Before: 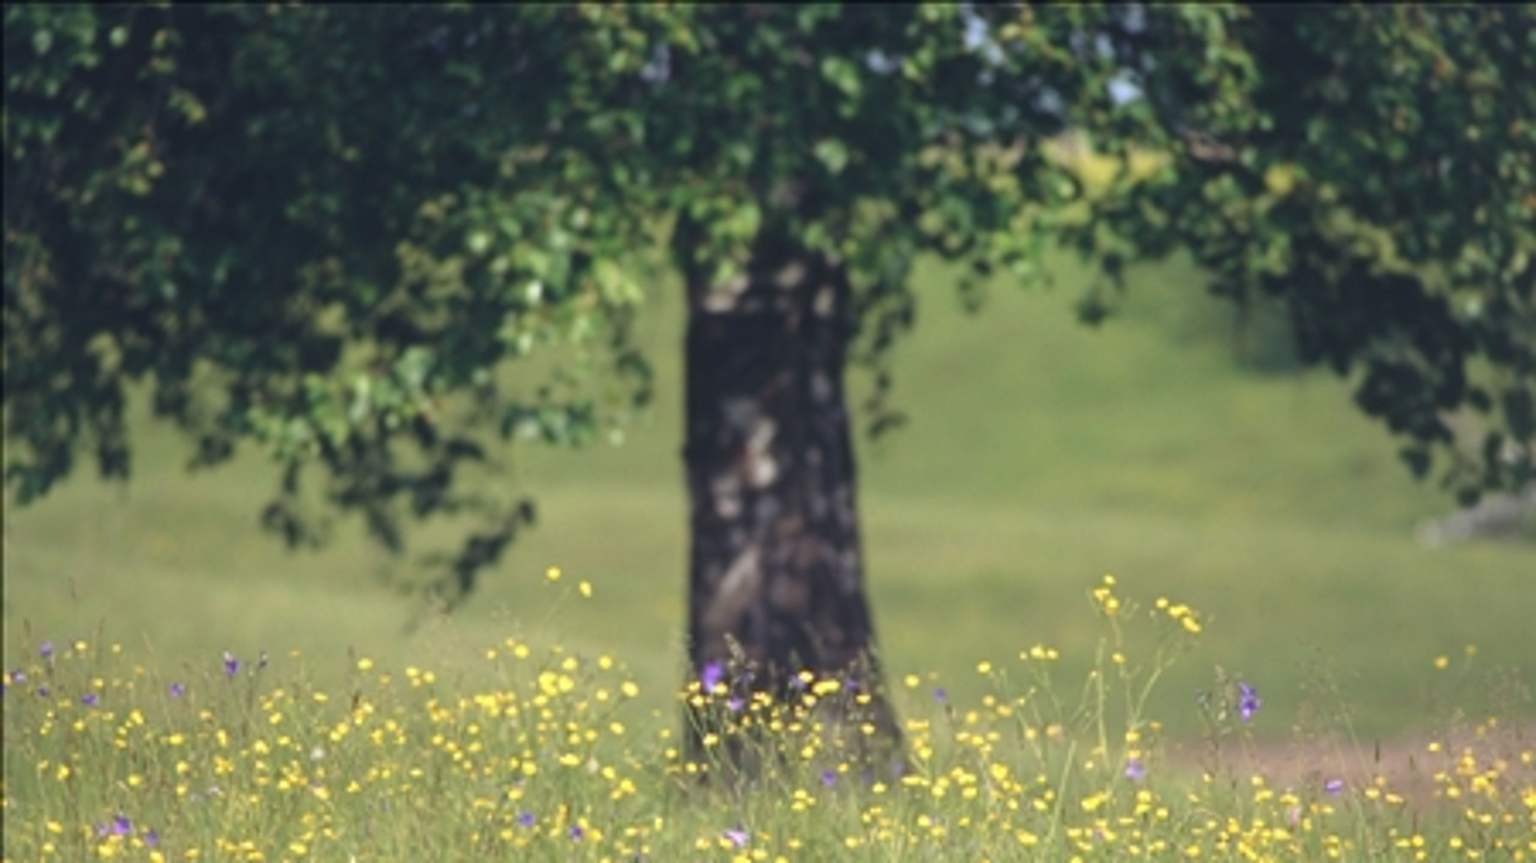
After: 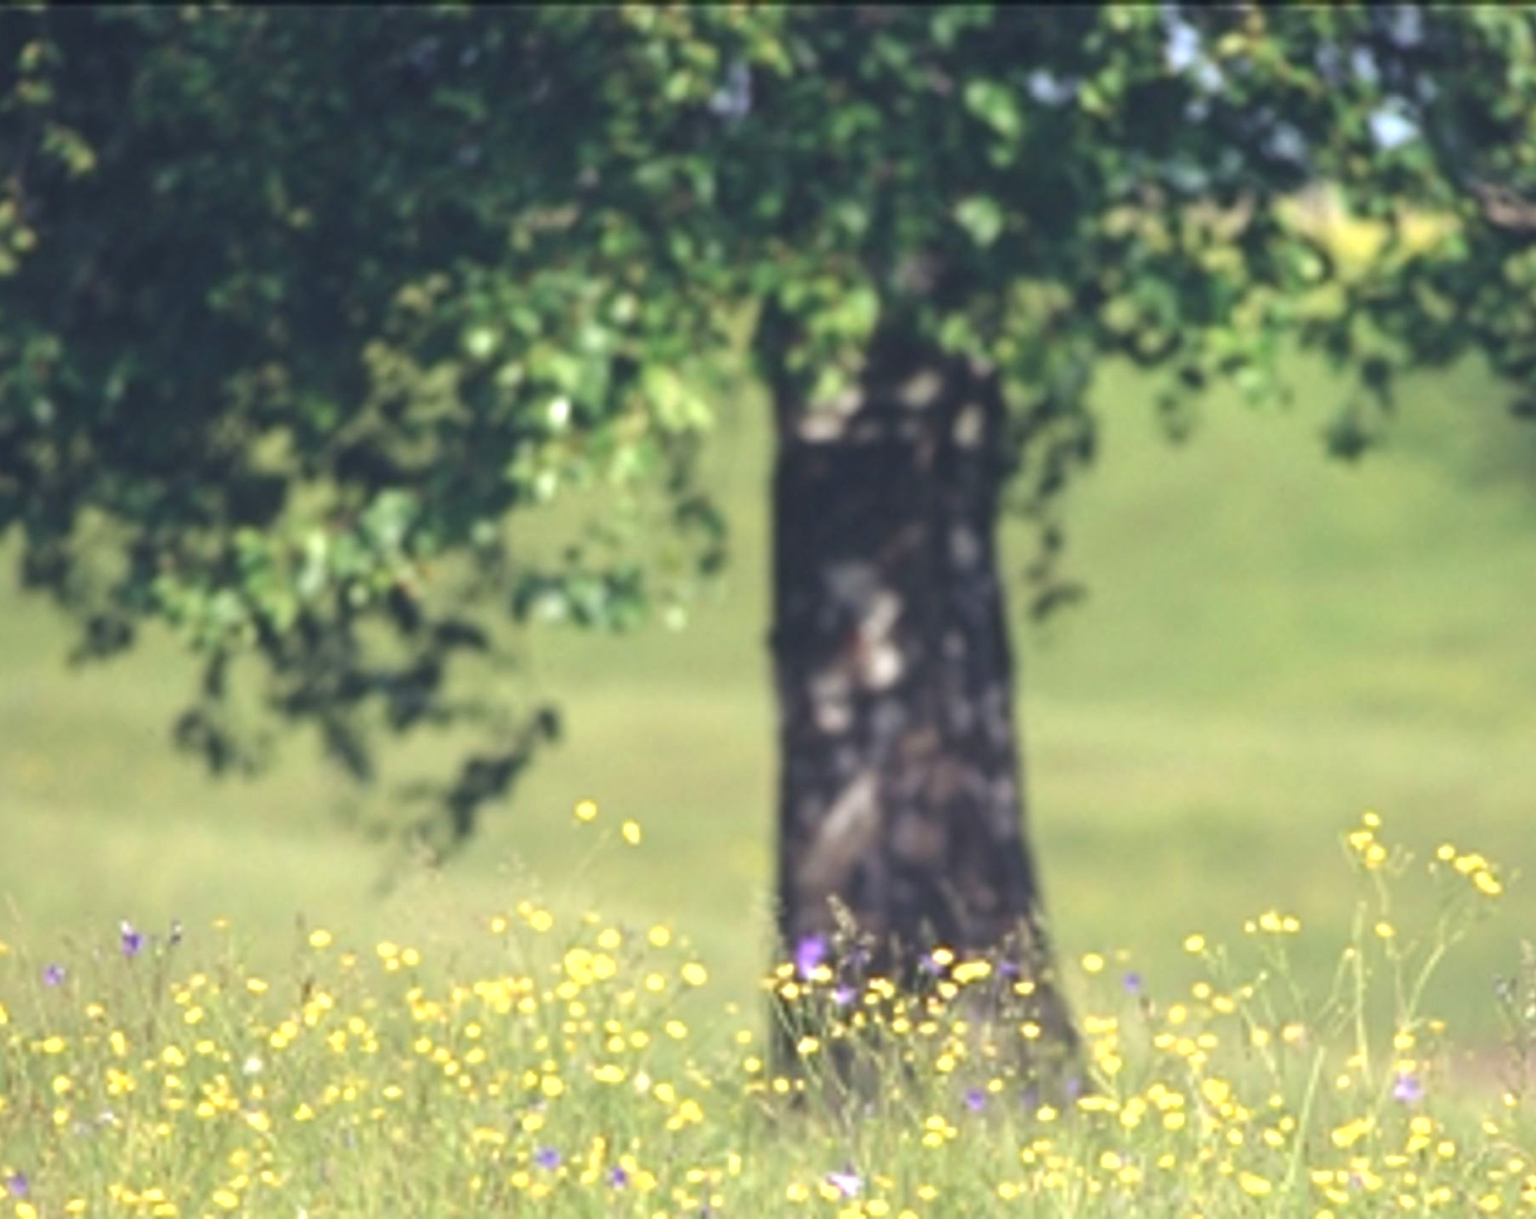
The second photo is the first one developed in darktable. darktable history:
exposure: black level correction 0, exposure 0.7 EV, compensate exposure bias true, compensate highlight preservation false
crop and rotate: left 9.061%, right 20.142%
tone equalizer: on, module defaults
